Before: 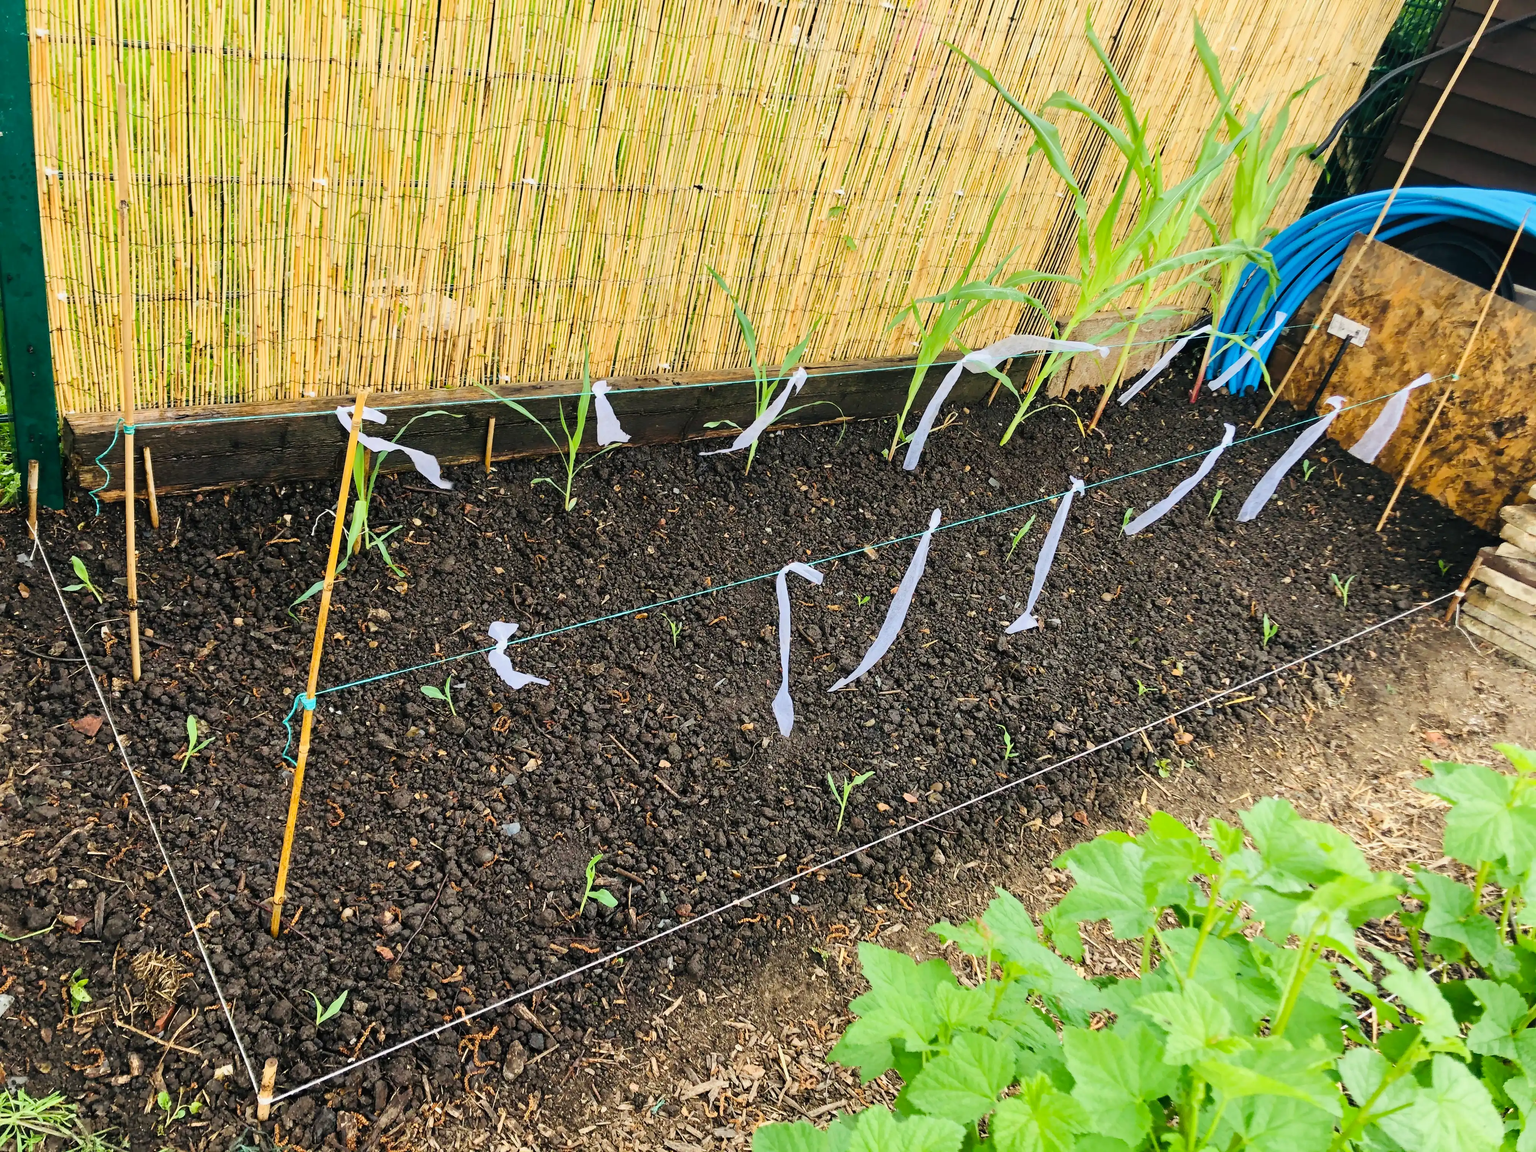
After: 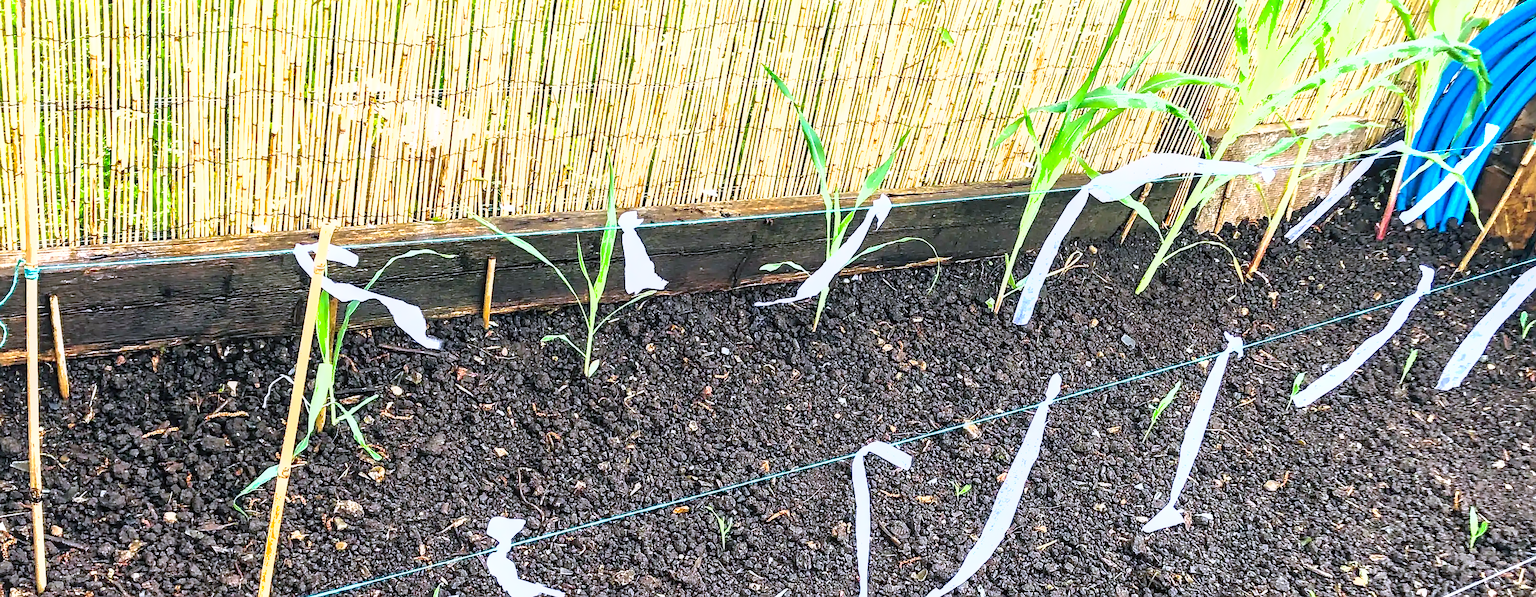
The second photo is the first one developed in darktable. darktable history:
local contrast: detail 130%
tone equalizer: -8 EV -0.448 EV, -7 EV -0.359 EV, -6 EV -0.371 EV, -5 EV -0.183 EV, -3 EV 0.221 EV, -2 EV 0.36 EV, -1 EV 0.365 EV, +0 EV 0.388 EV
crop: left 6.813%, top 18.591%, right 14.305%, bottom 40.461%
color calibration: gray › normalize channels true, illuminant custom, x 0.373, y 0.388, temperature 4250.35 K, gamut compression 0.013
exposure: exposure 0.607 EV, compensate highlight preservation false
sharpen: on, module defaults
shadows and highlights: on, module defaults
